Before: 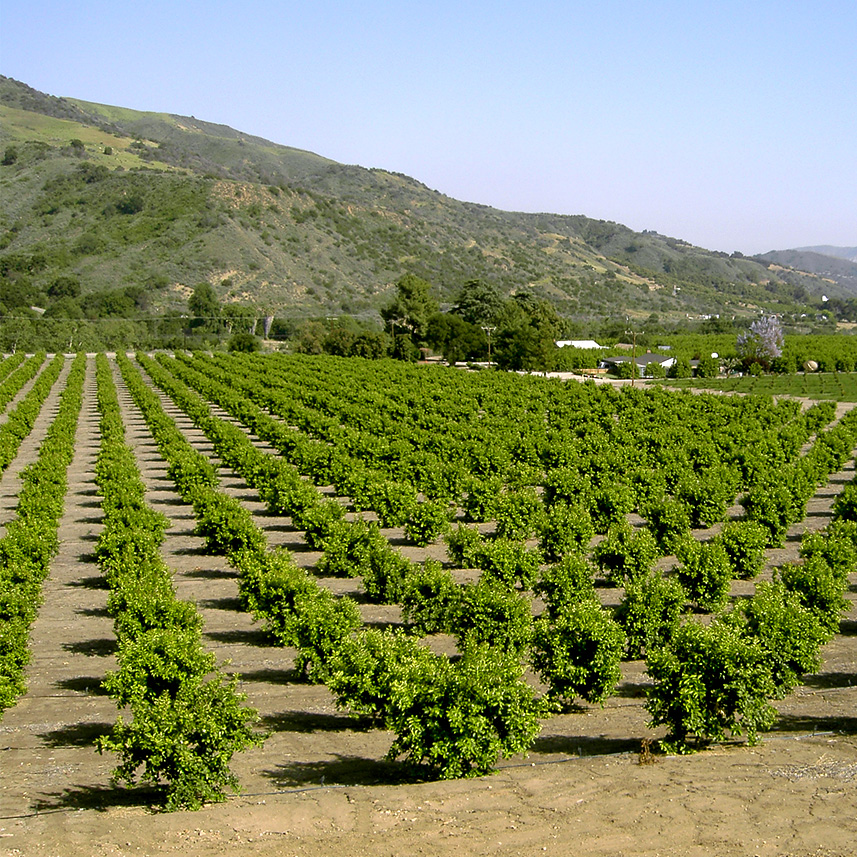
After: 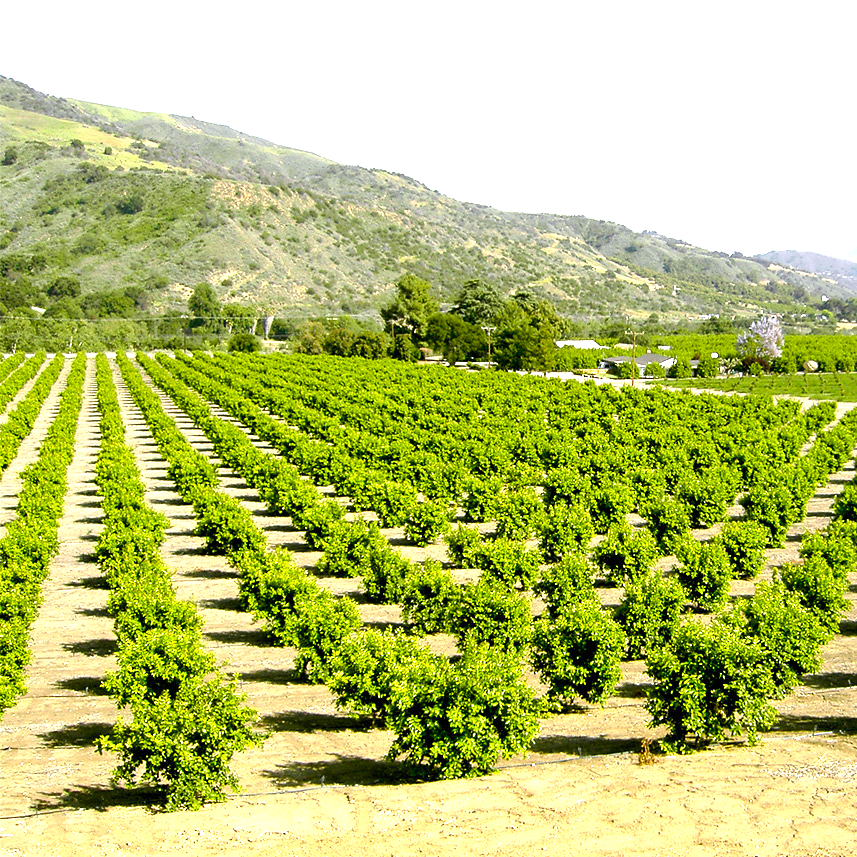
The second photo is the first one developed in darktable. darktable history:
exposure: exposure 1.157 EV, compensate exposure bias true, compensate highlight preservation false
color balance rgb: perceptual saturation grading › global saturation 15.067%, perceptual brilliance grading › highlights 10.24%, perceptual brilliance grading › mid-tones 5.326%, global vibrance -17.249%, contrast -5.901%
